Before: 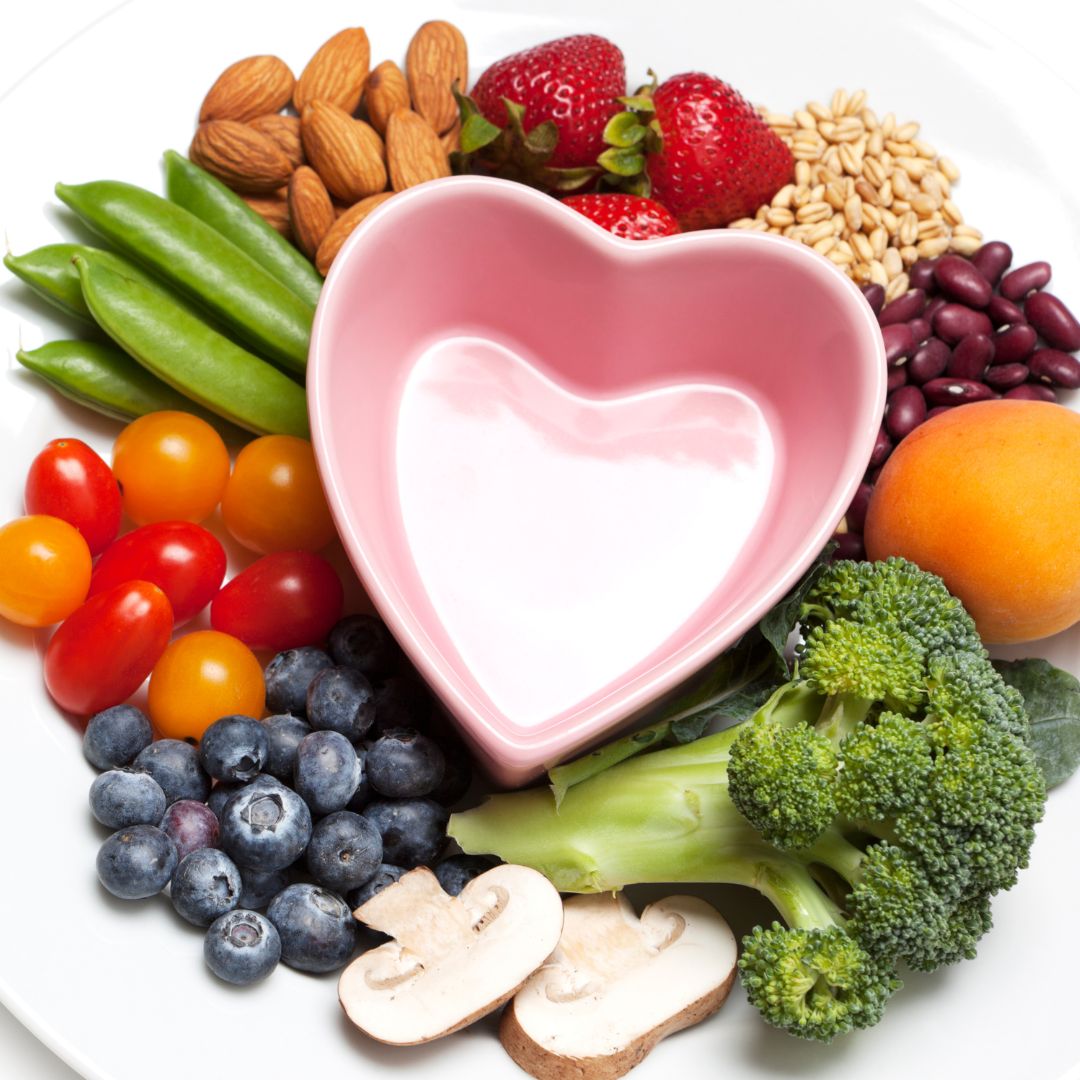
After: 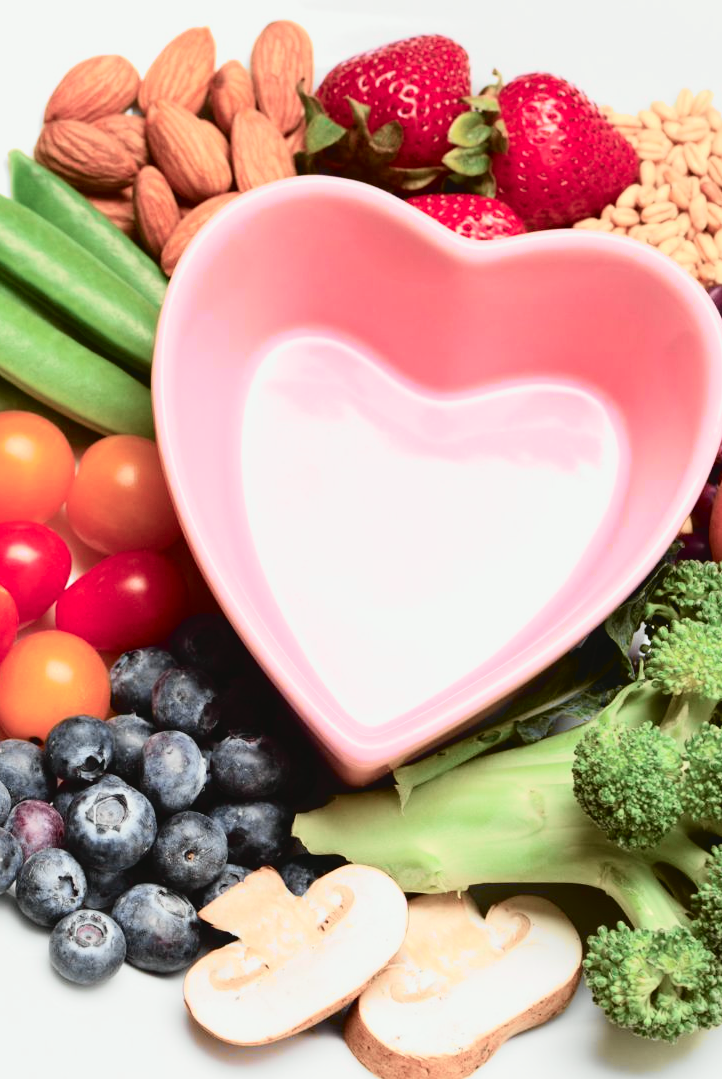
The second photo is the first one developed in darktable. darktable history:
tone curve: curves: ch0 [(0, 0.039) (0.113, 0.081) (0.204, 0.204) (0.498, 0.608) (0.709, 0.819) (0.984, 0.961)]; ch1 [(0, 0) (0.172, 0.123) (0.317, 0.272) (0.414, 0.382) (0.476, 0.479) (0.505, 0.501) (0.528, 0.54) (0.618, 0.647) (0.709, 0.764) (1, 1)]; ch2 [(0, 0) (0.411, 0.424) (0.492, 0.502) (0.521, 0.513) (0.537, 0.57) (0.686, 0.638) (1, 1)], color space Lab, independent channels, preserve colors none
crop and rotate: left 14.449%, right 18.652%
